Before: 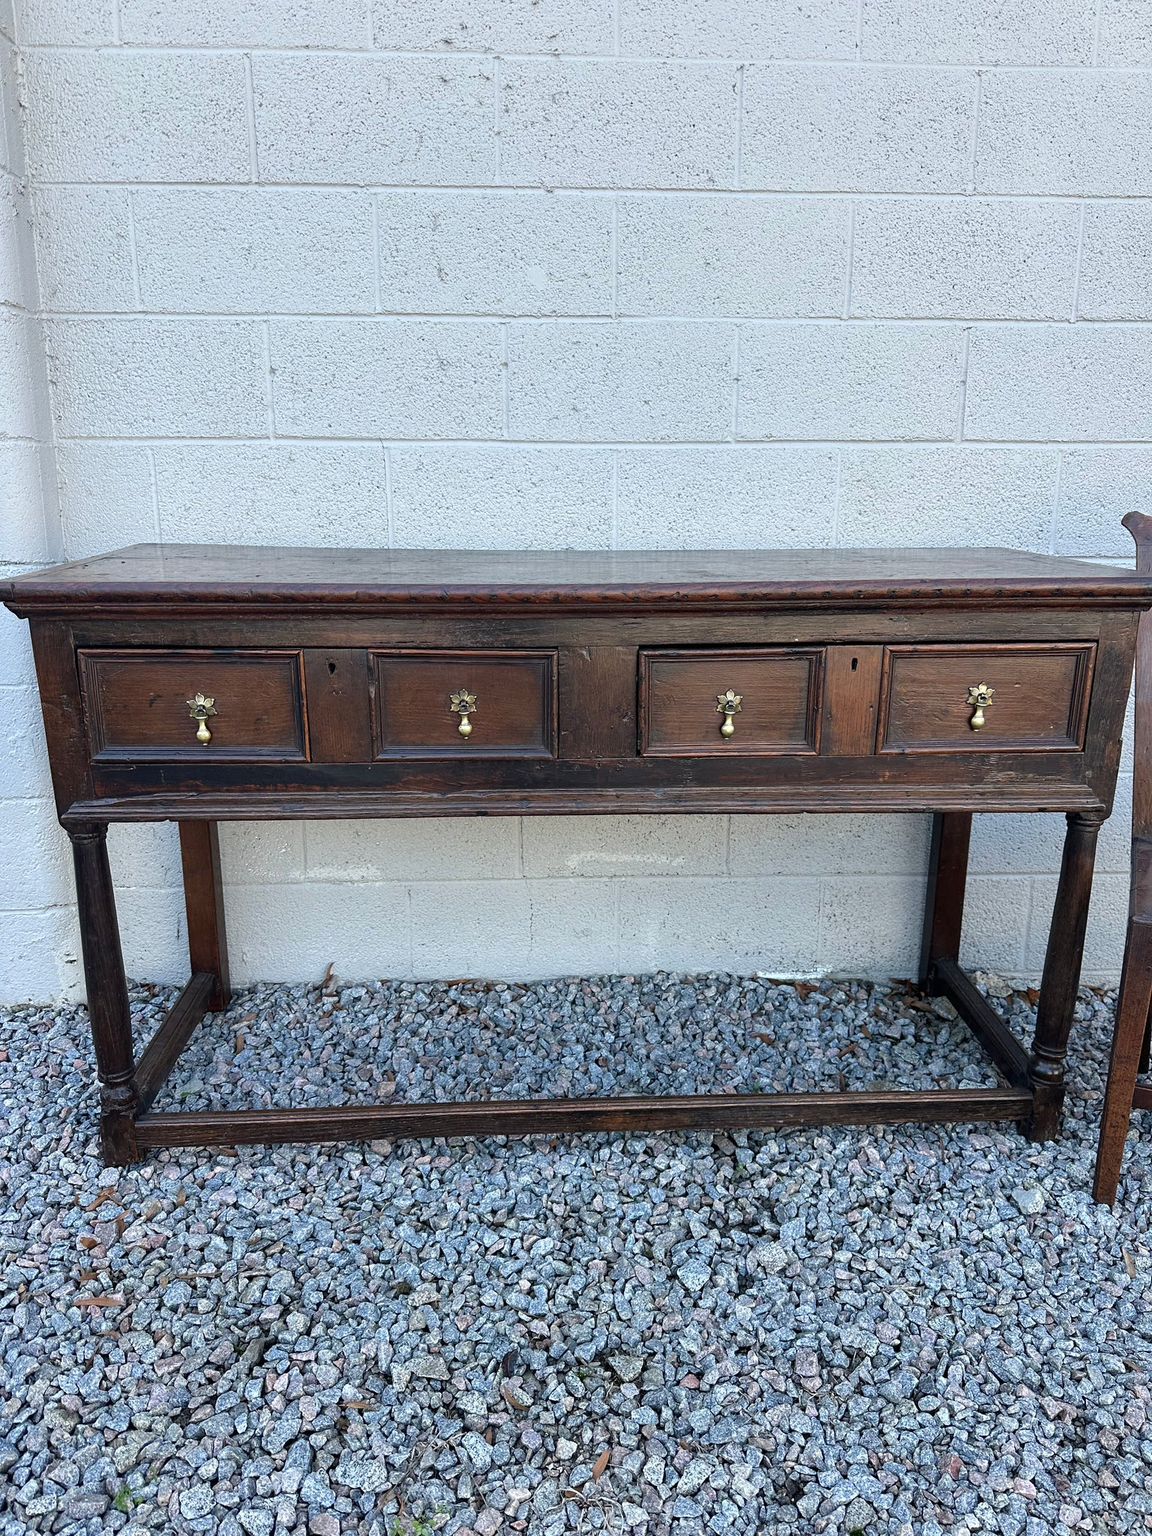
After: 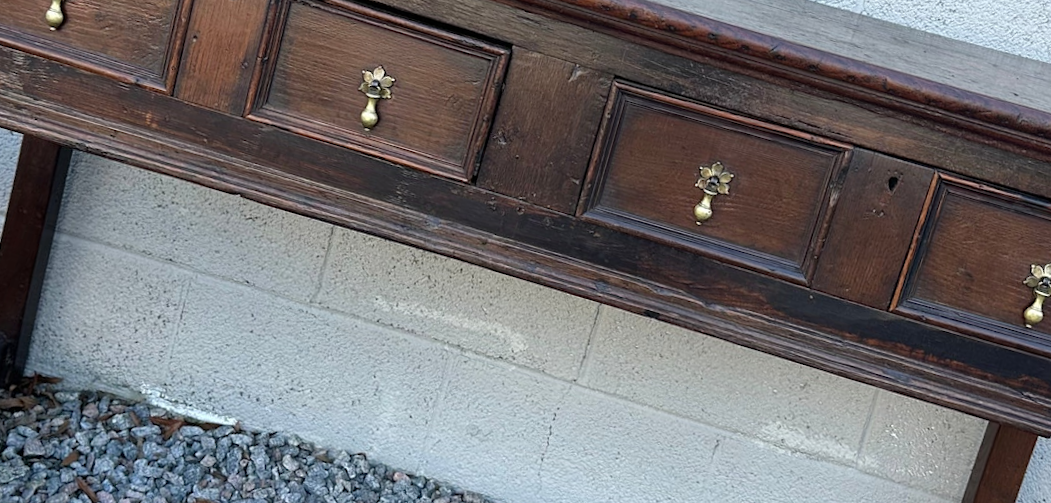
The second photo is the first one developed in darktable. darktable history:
crop and rotate: angle 16.12°, top 30.835%, bottom 35.653%
rotate and perspective: rotation 0.215°, lens shift (vertical) -0.139, crop left 0.069, crop right 0.939, crop top 0.002, crop bottom 0.996
